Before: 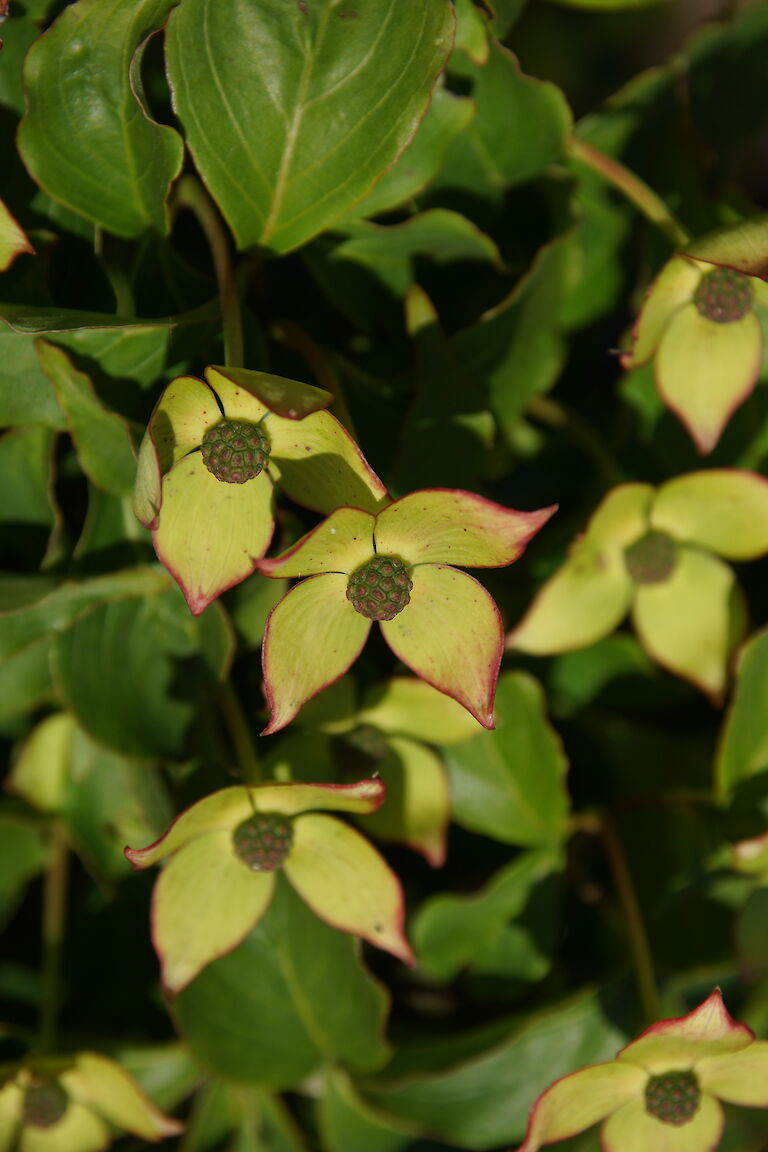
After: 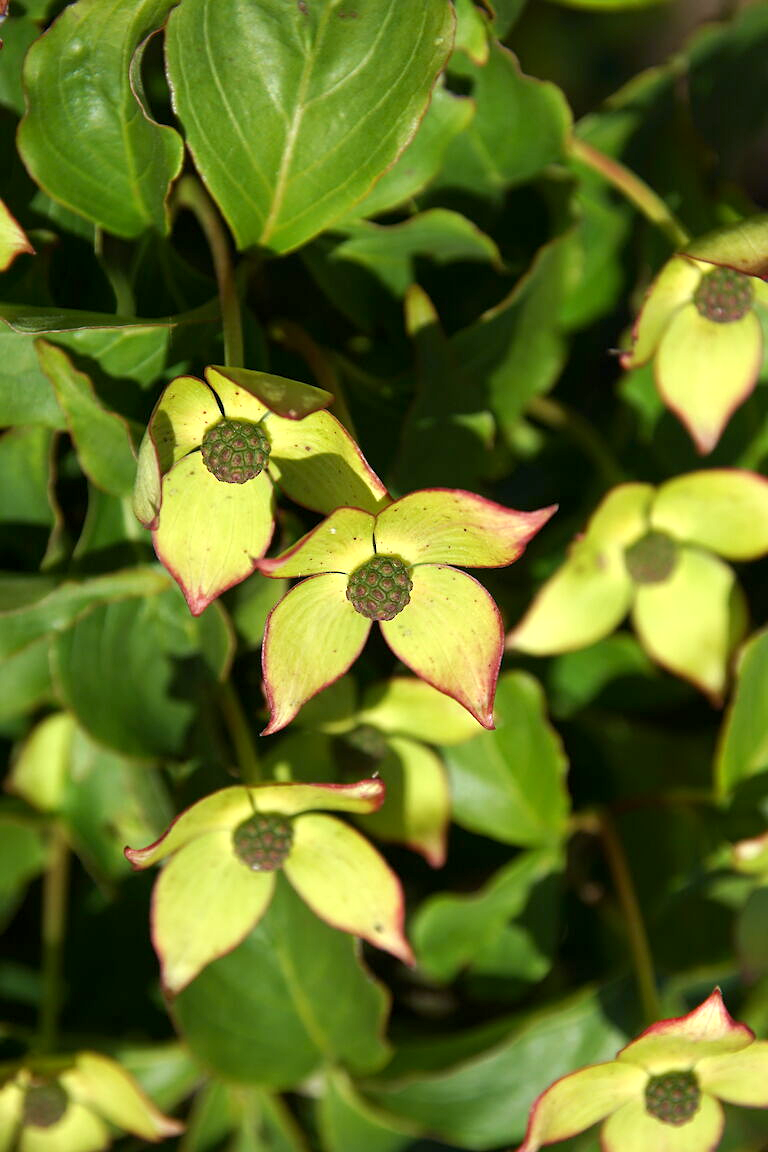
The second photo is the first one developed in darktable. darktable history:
exposure: black level correction 0.001, exposure 0.955 EV, compensate exposure bias true, compensate highlight preservation false
sharpen: amount 0.2
white balance: red 0.954, blue 1.079
